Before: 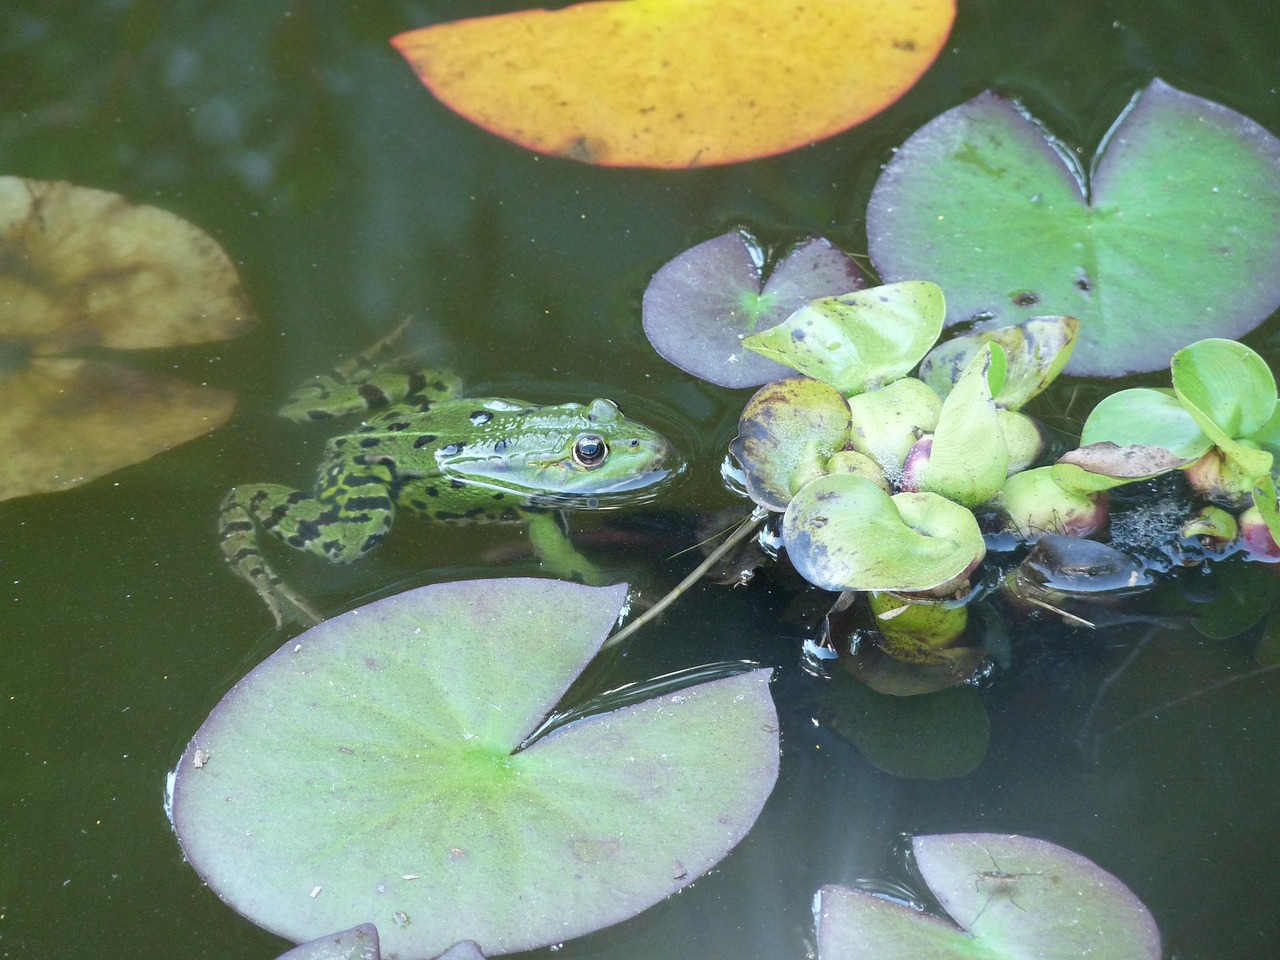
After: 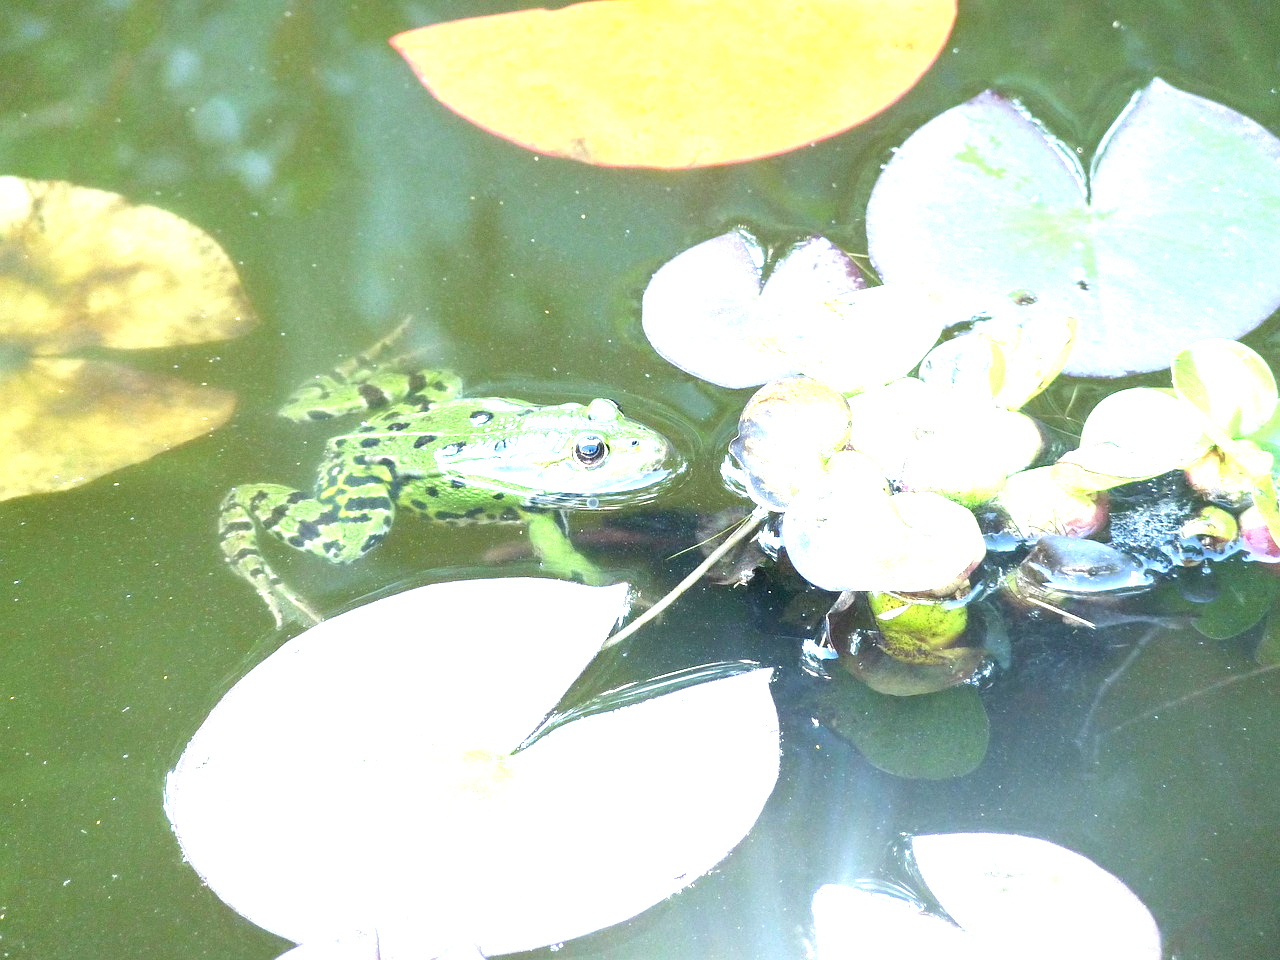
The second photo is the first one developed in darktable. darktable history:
exposure: black level correction 0.001, exposure 1.992 EV, compensate highlight preservation false
